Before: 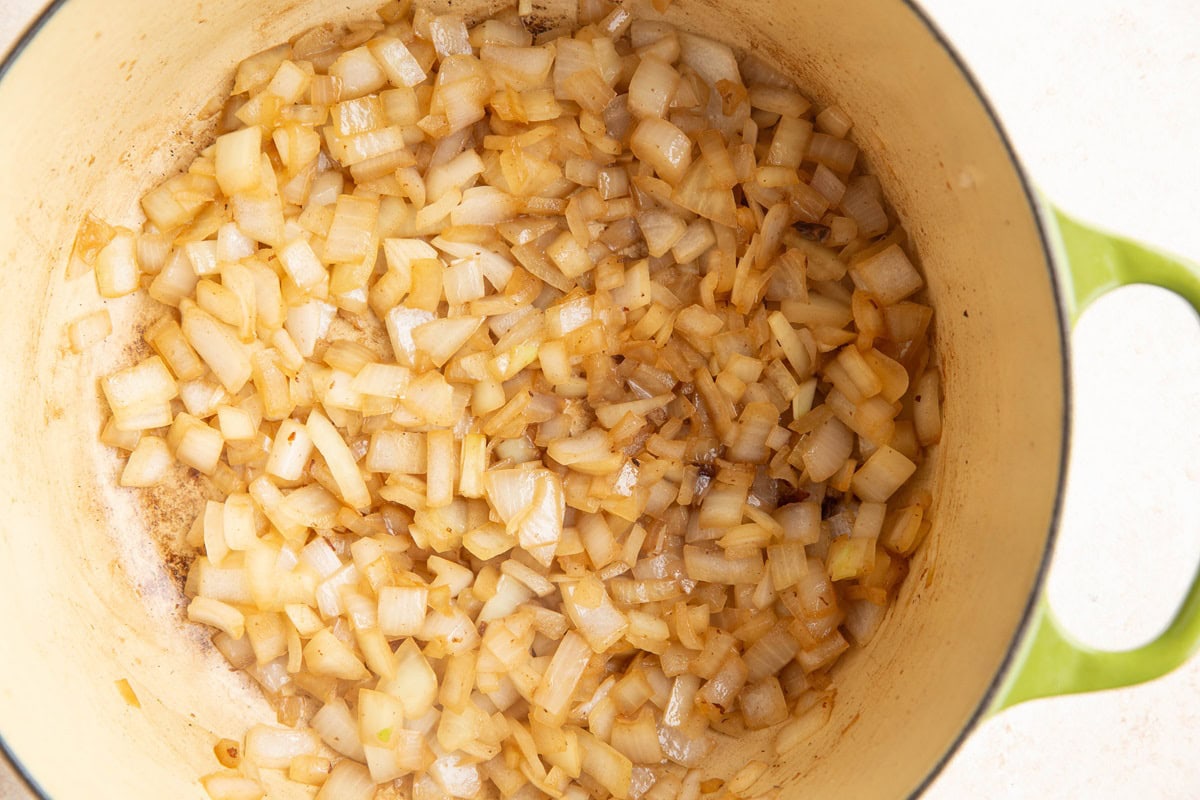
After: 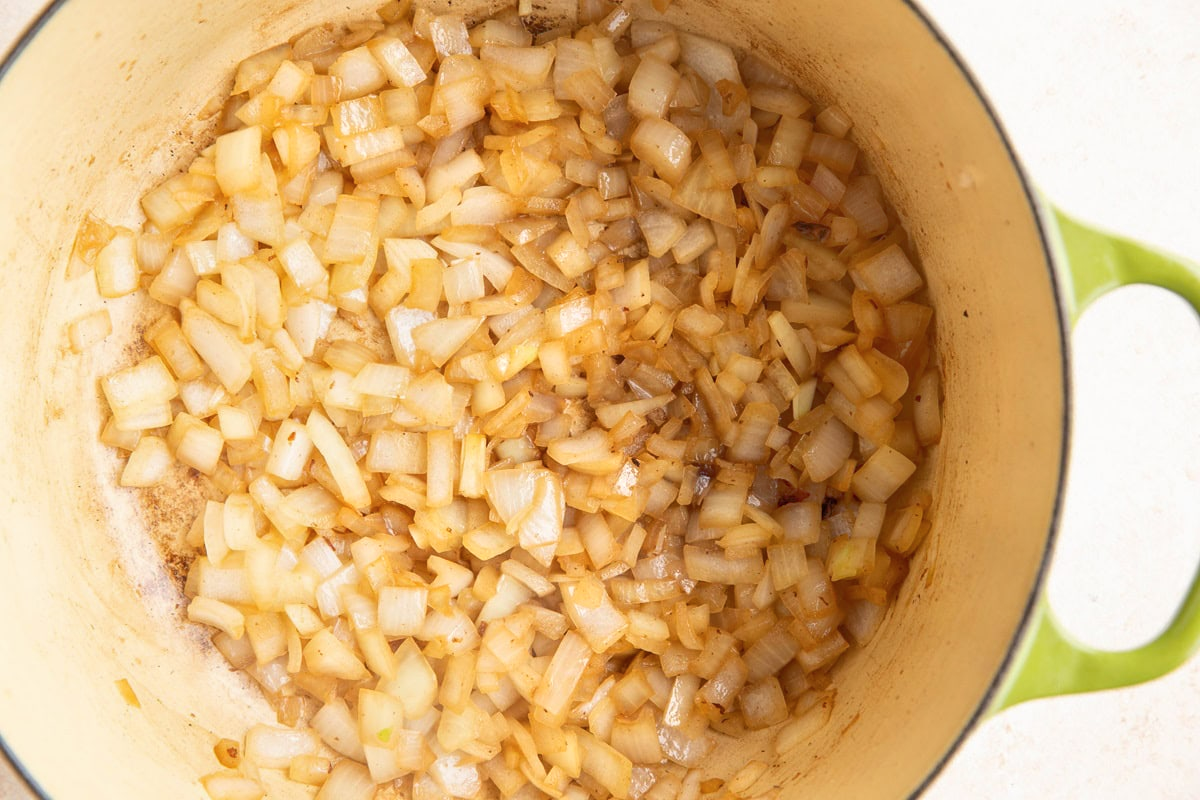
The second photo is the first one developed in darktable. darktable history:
color balance rgb: linear chroma grading › global chroma 0.315%, perceptual saturation grading › global saturation 0.819%
tone equalizer: -8 EV -0.533 EV, -7 EV -0.325 EV, -6 EV -0.08 EV, -5 EV 0.383 EV, -4 EV 0.984 EV, -3 EV 0.822 EV, -2 EV -0.009 EV, -1 EV 0.134 EV, +0 EV -0.019 EV
